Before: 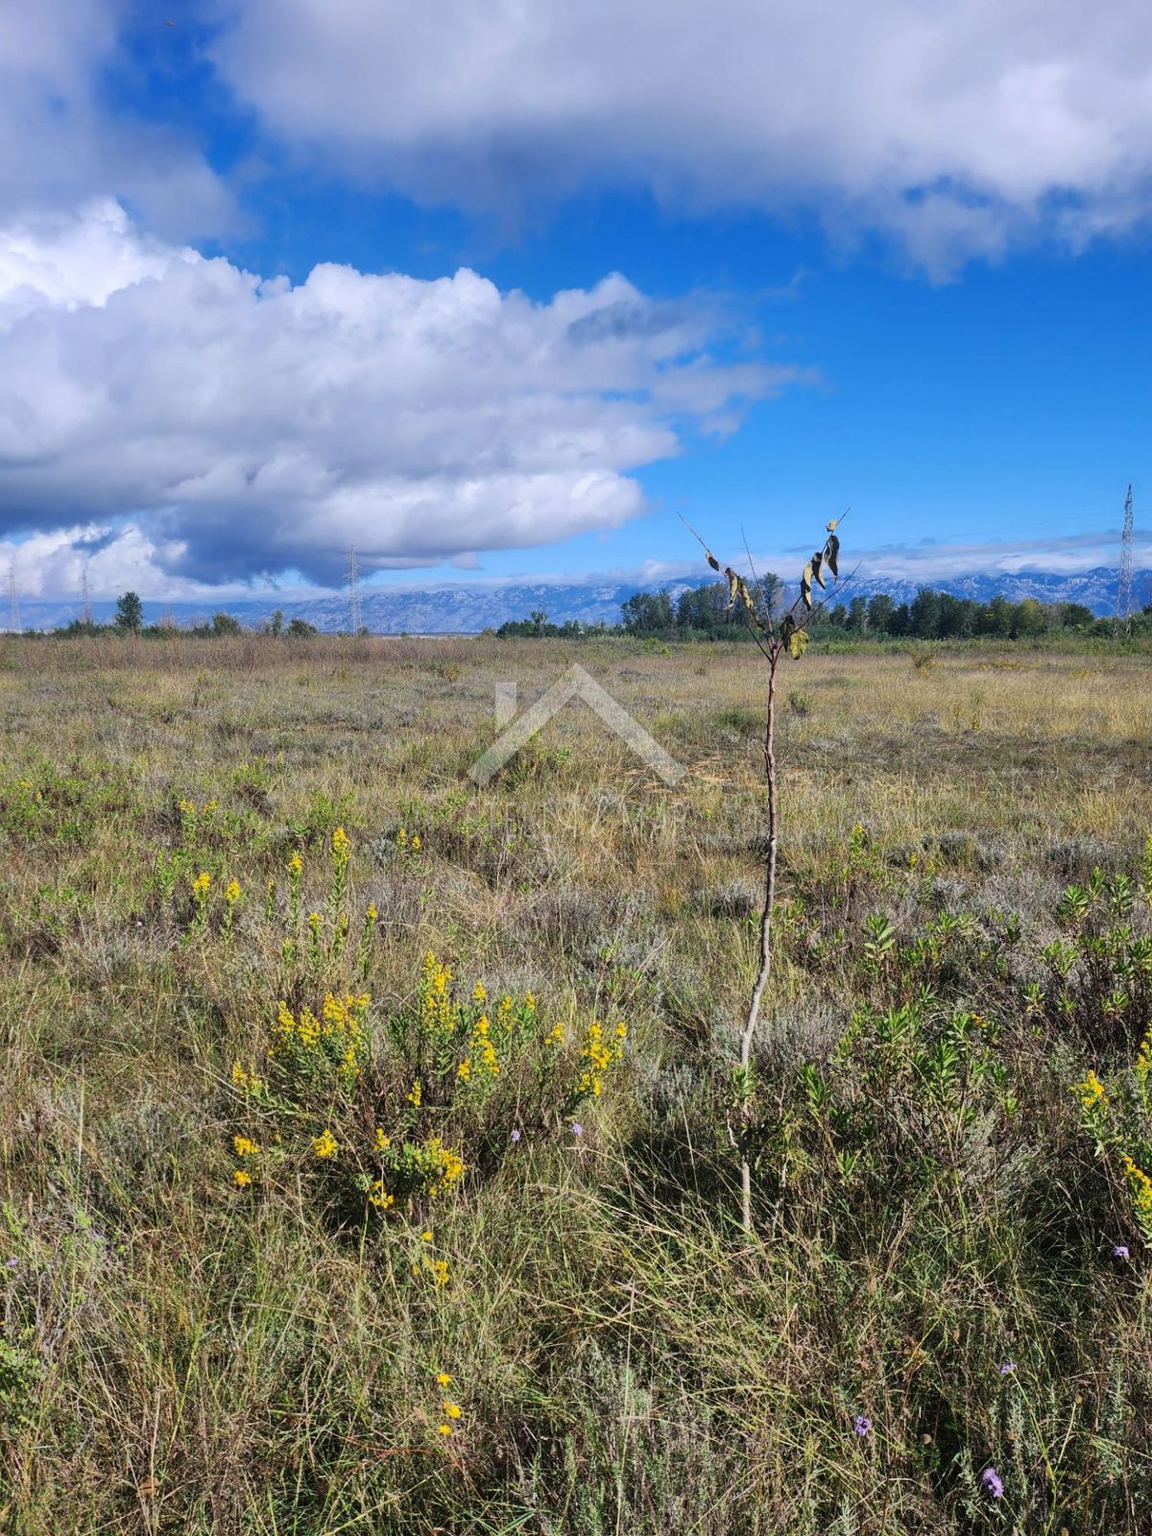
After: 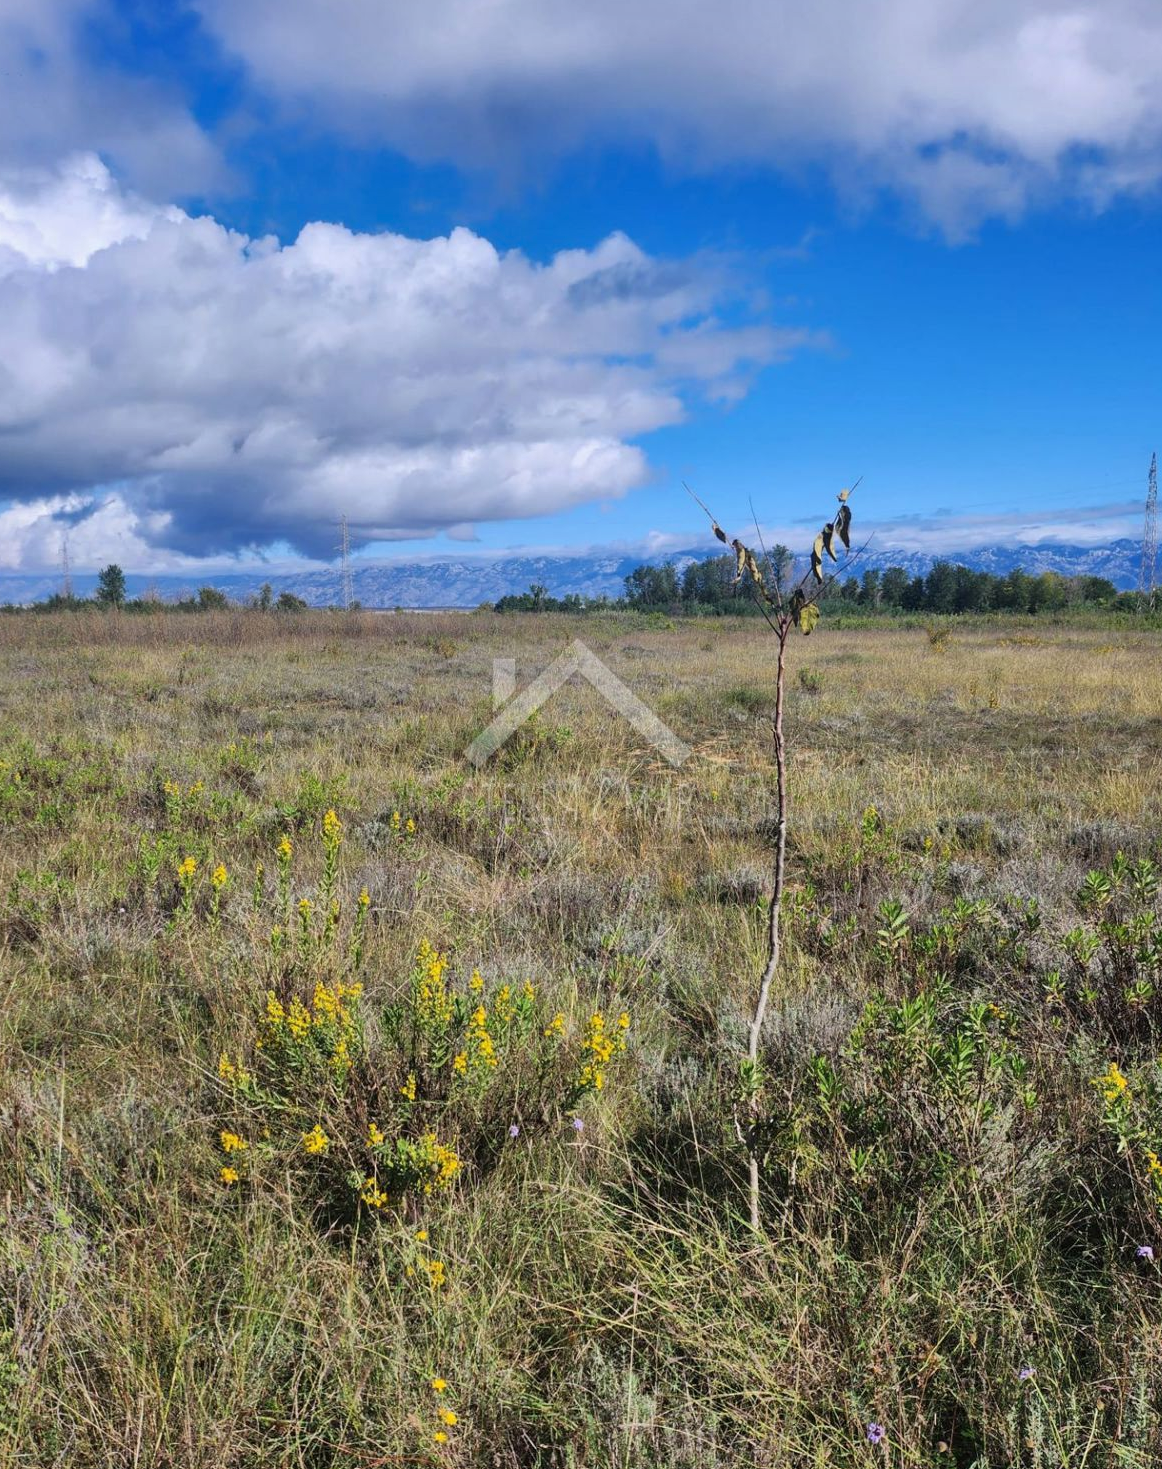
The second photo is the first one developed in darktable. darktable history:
shadows and highlights: soften with gaussian
crop: left 1.964%, top 3.251%, right 1.122%, bottom 4.933%
